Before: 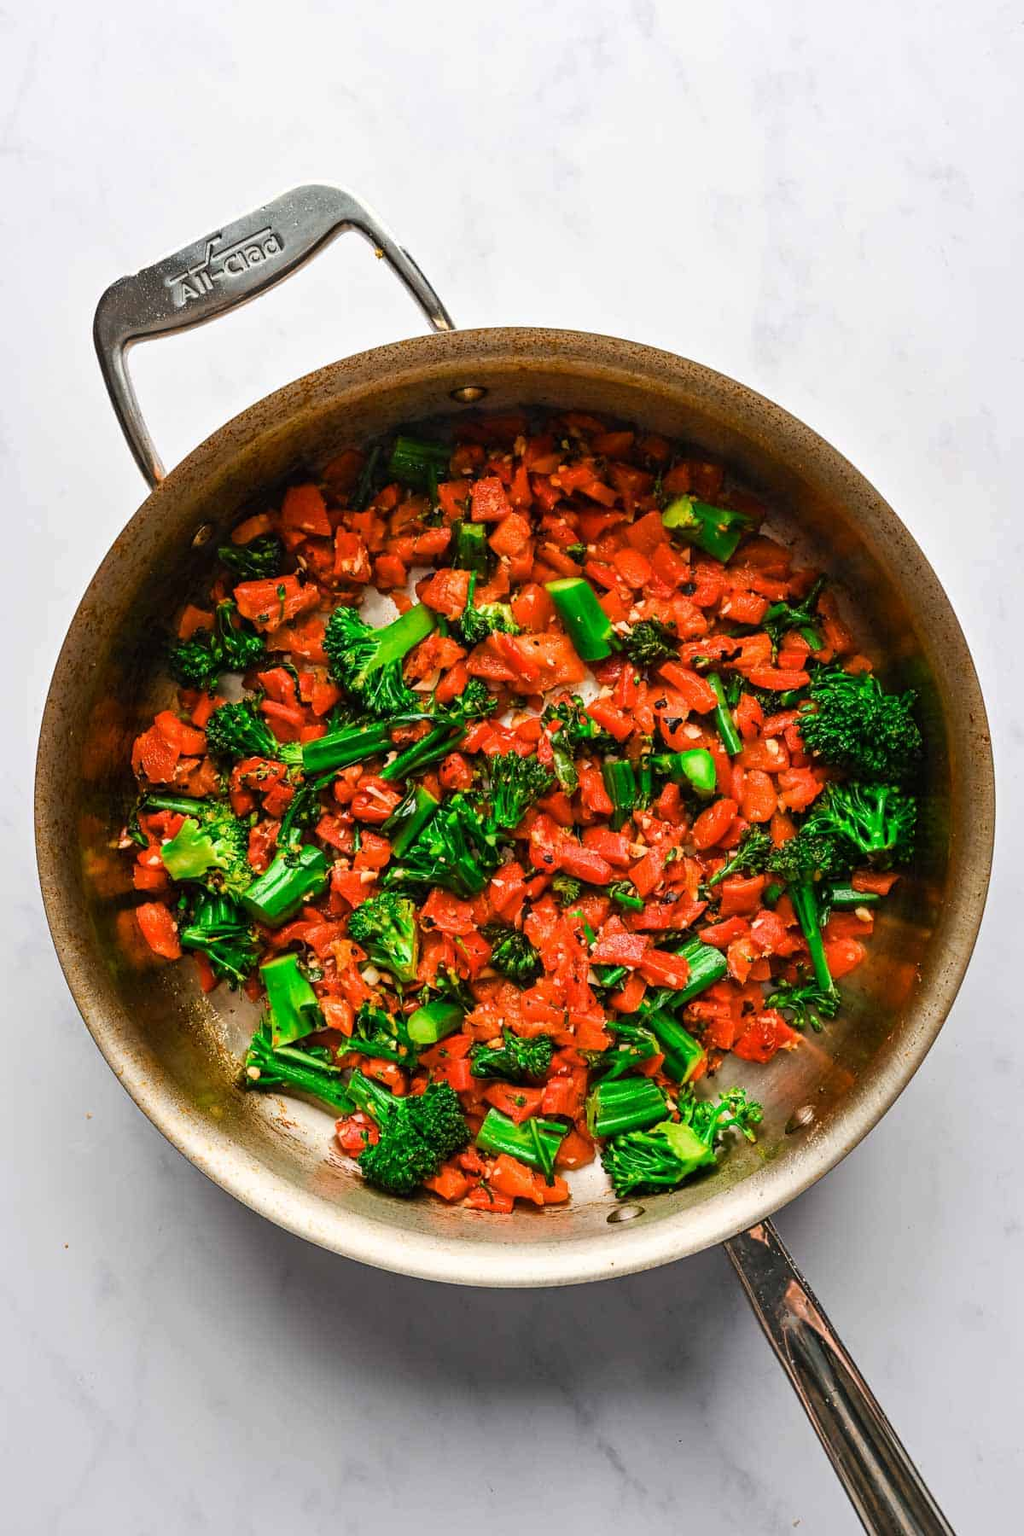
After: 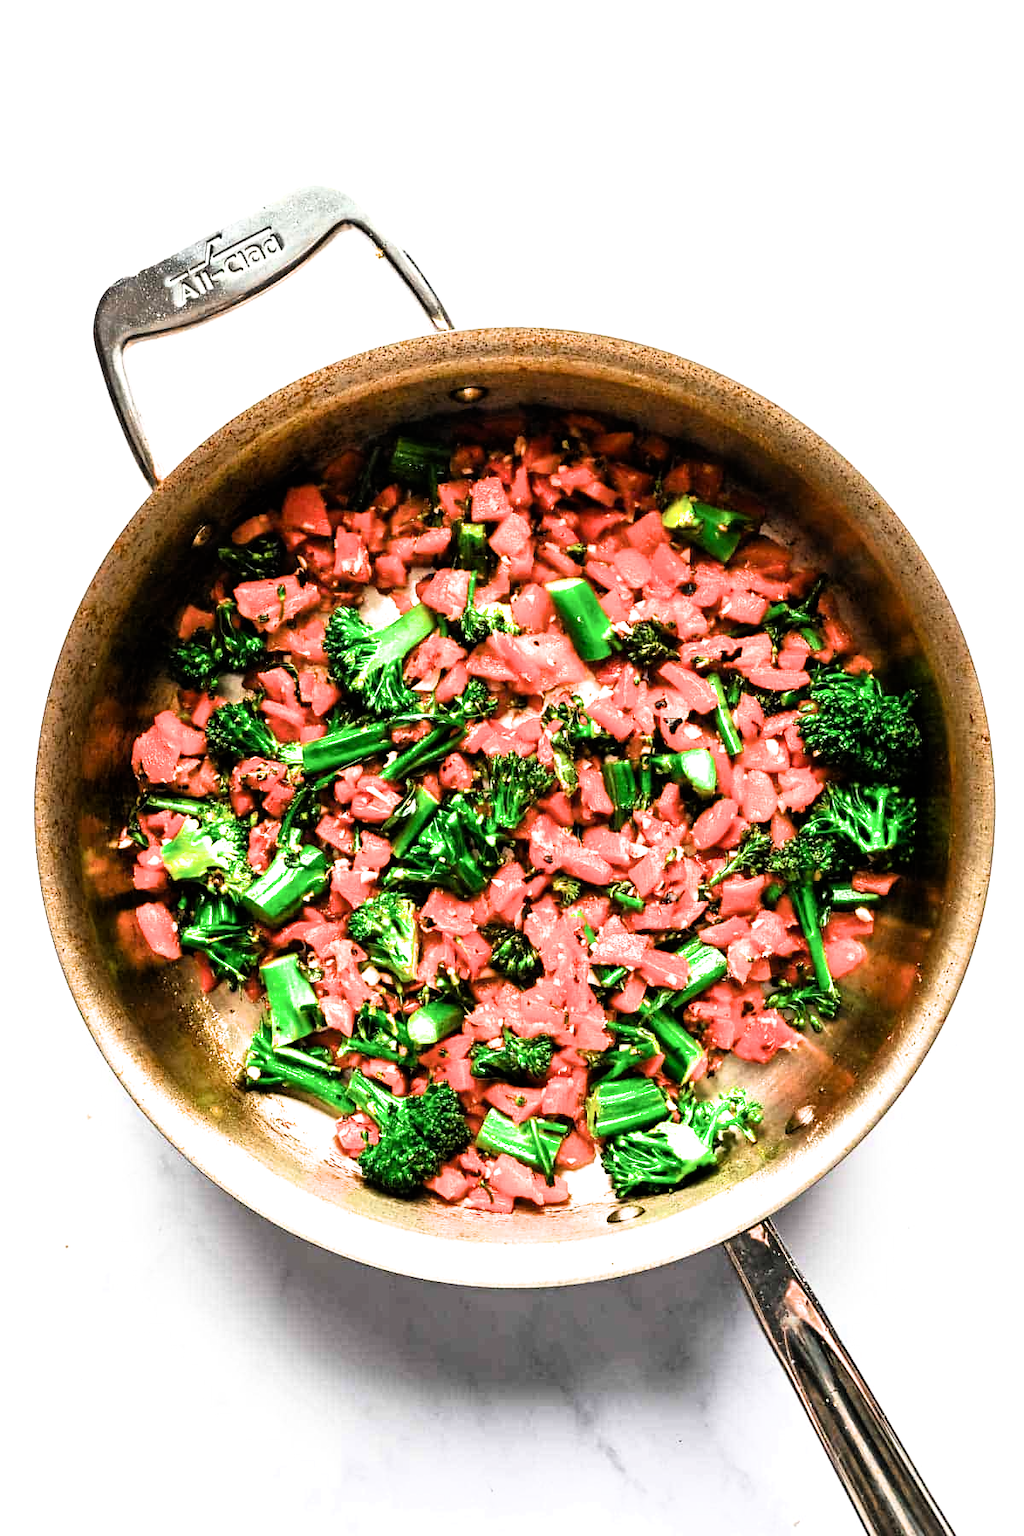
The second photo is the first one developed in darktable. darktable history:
exposure: exposure 1 EV, compensate highlight preservation false
filmic rgb: black relative exposure -6.4 EV, white relative exposure 2.42 EV, target white luminance 99.921%, hardness 5.26, latitude 0.784%, contrast 1.42, highlights saturation mix 3.1%
